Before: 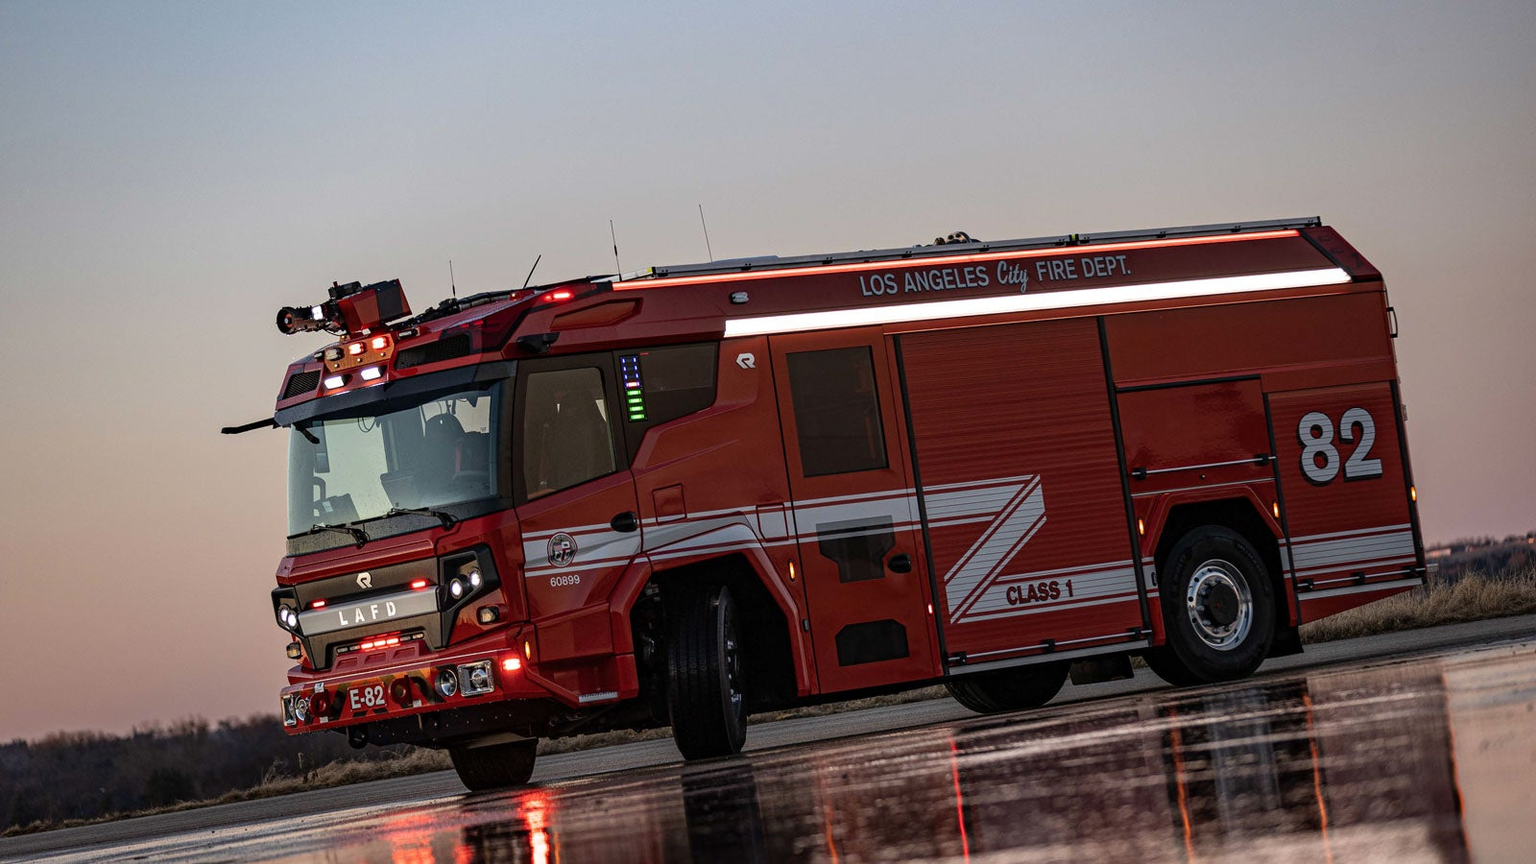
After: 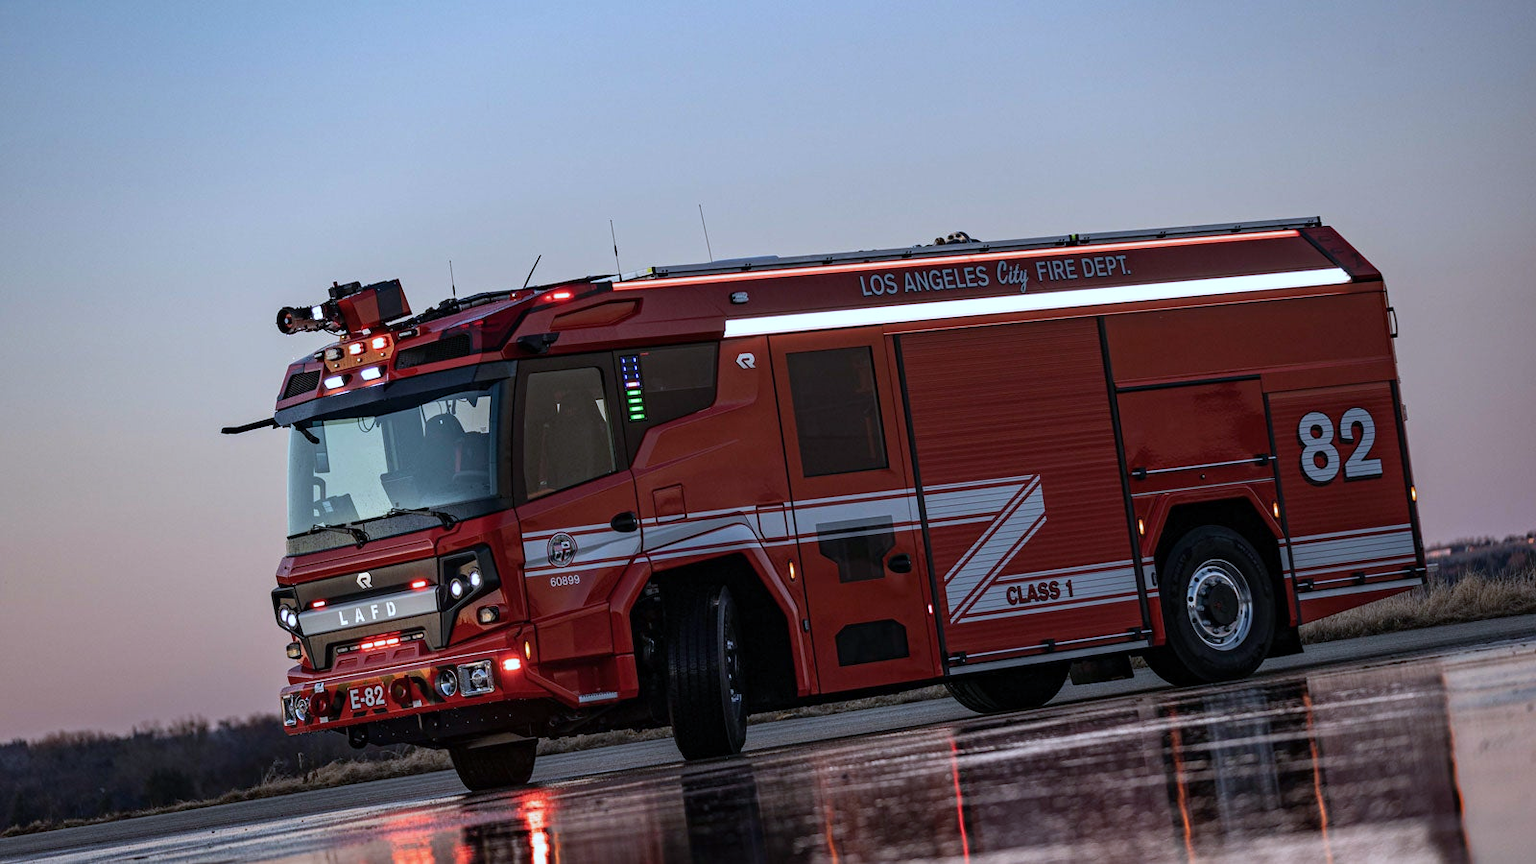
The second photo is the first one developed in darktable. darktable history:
color calibration: illuminant as shot in camera, x 0.378, y 0.381, temperature 4093.13 K, saturation algorithm version 1 (2020)
